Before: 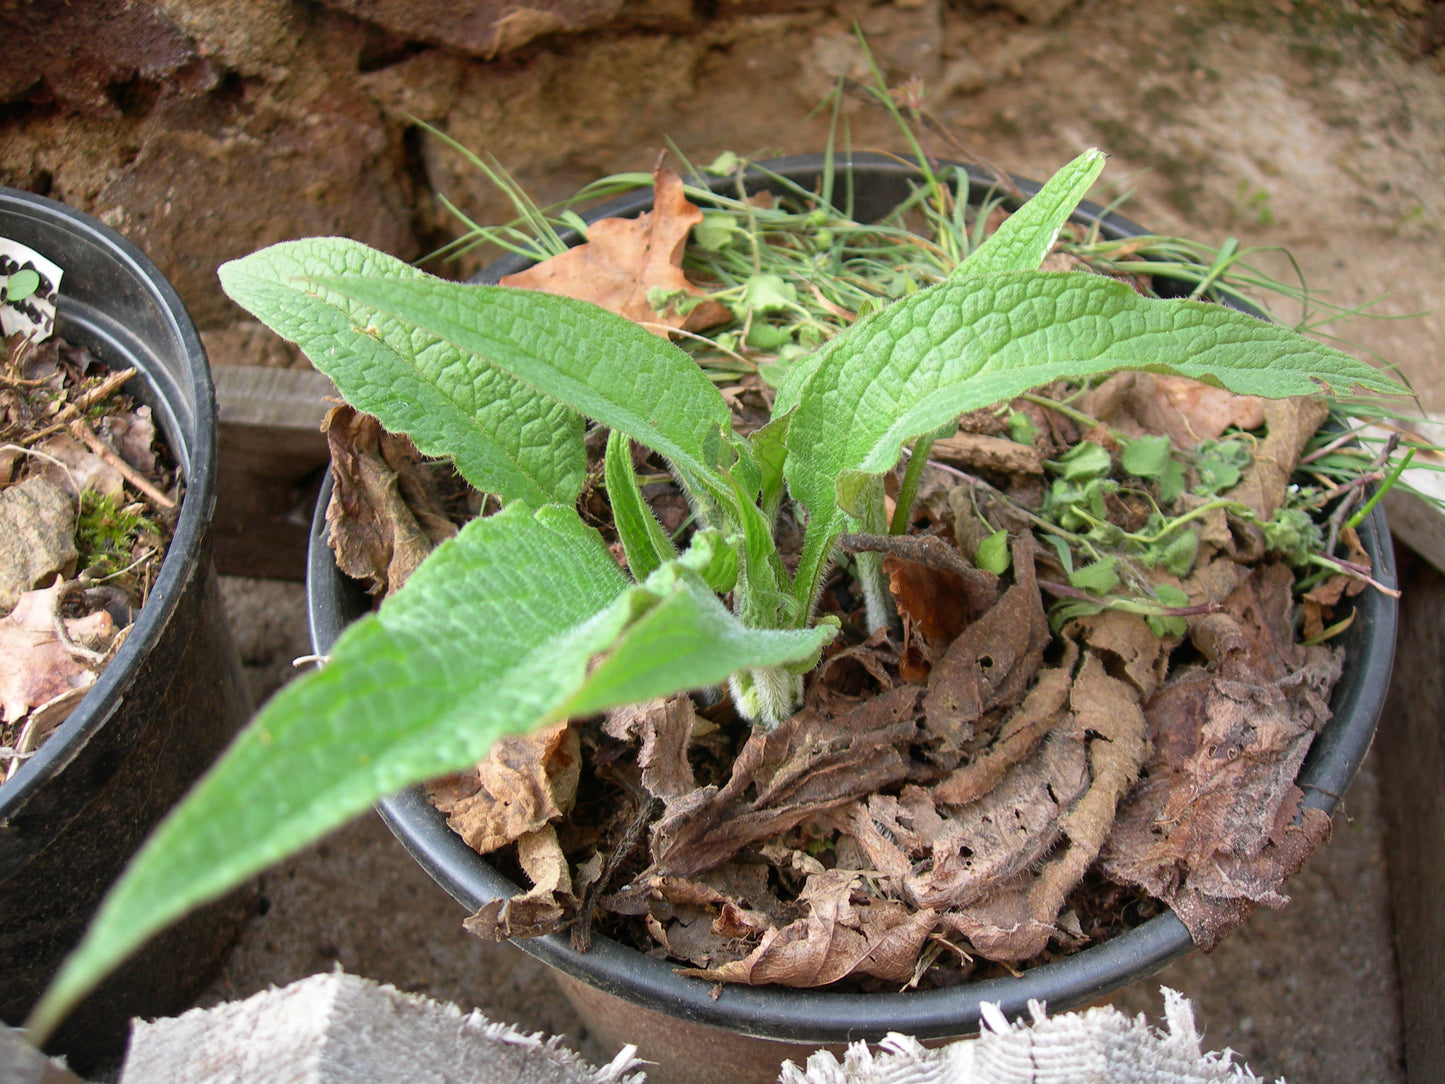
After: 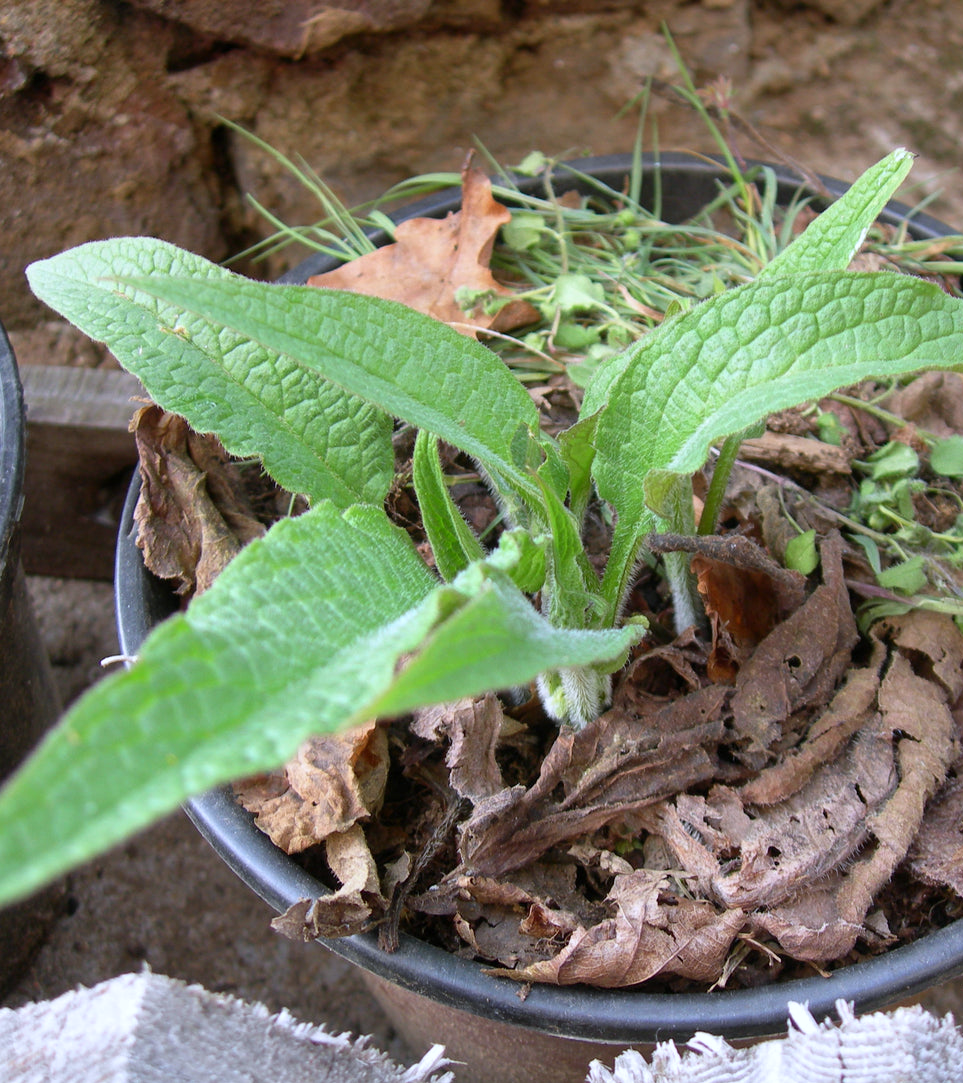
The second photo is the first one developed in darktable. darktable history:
crop and rotate: left 13.342%, right 19.991%
white balance: red 0.967, blue 1.119, emerald 0.756
